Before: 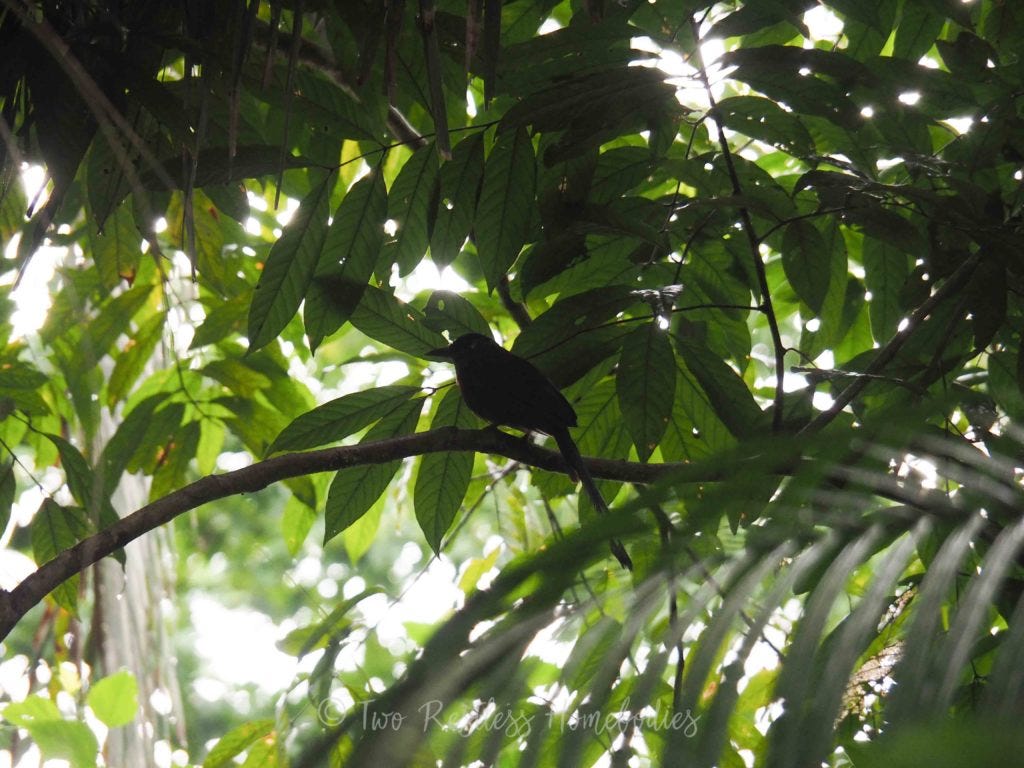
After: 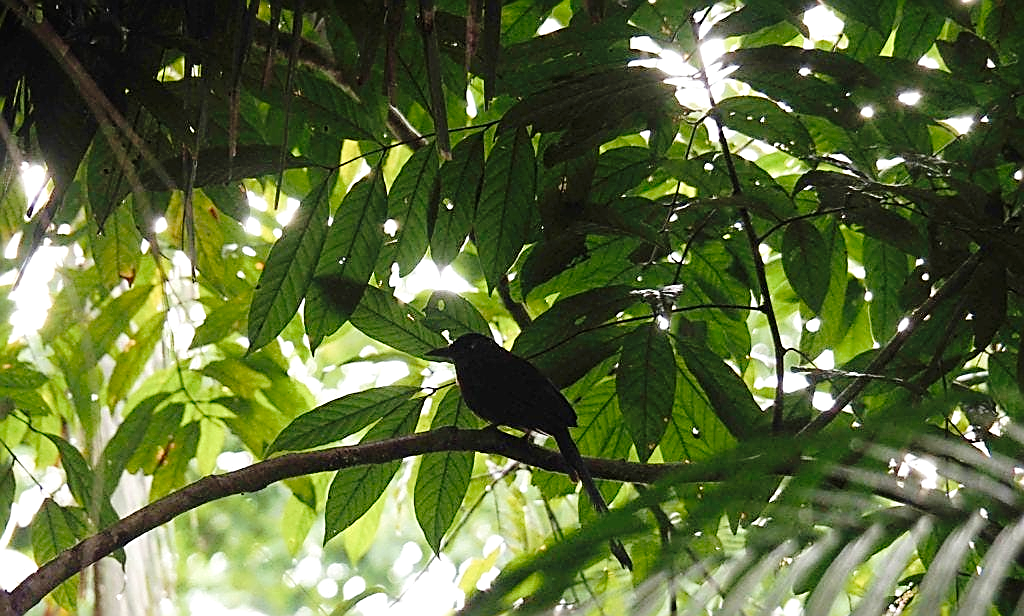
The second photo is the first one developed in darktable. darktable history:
tone curve: curves: ch0 [(0, 0) (0.003, 0.002) (0.011, 0.007) (0.025, 0.016) (0.044, 0.027) (0.069, 0.045) (0.1, 0.077) (0.136, 0.114) (0.177, 0.166) (0.224, 0.241) (0.277, 0.328) (0.335, 0.413) (0.399, 0.498) (0.468, 0.572) (0.543, 0.638) (0.623, 0.711) (0.709, 0.786) (0.801, 0.853) (0.898, 0.929) (1, 1)], preserve colors none
crop: bottom 19.673%
exposure: exposure 0.2 EV, compensate highlight preservation false
velvia: on, module defaults
sharpen: radius 1.642, amount 1.288
